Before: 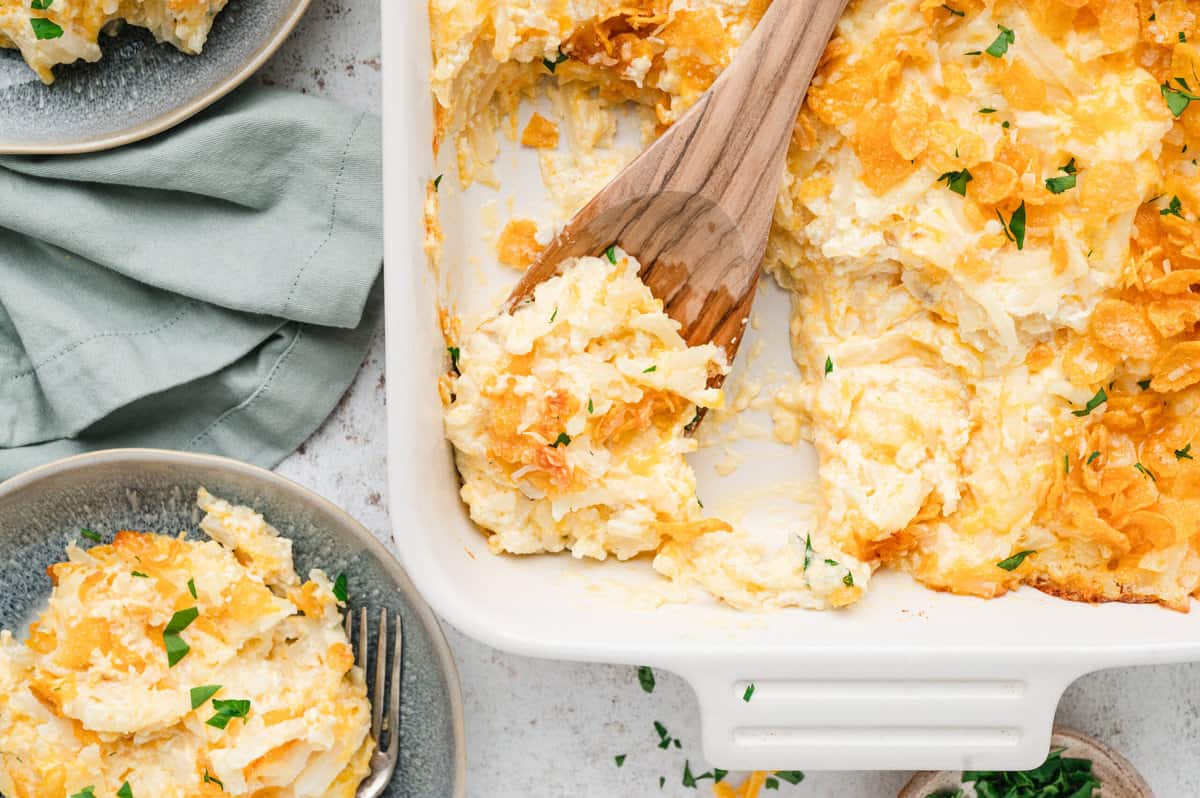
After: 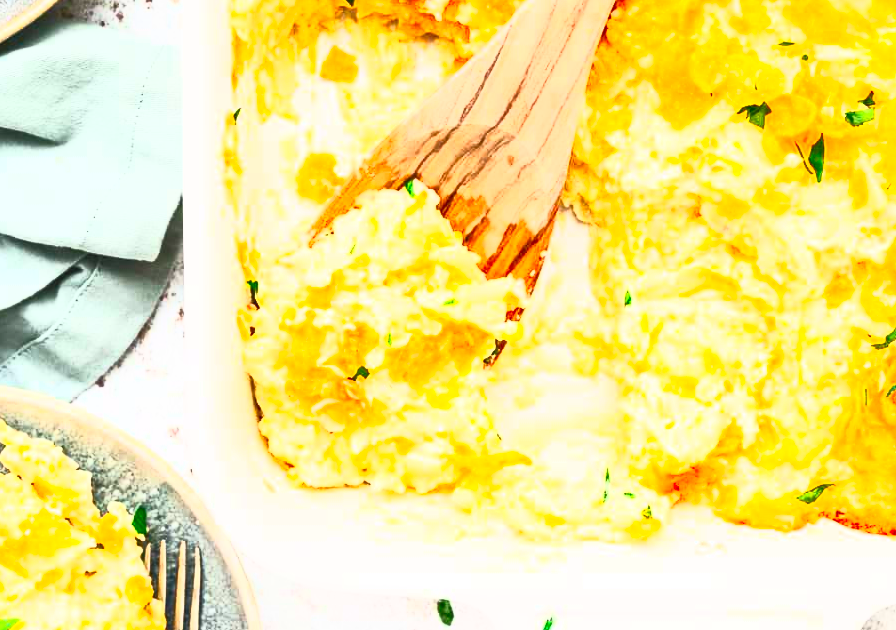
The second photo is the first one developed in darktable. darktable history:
crop: left 16.776%, top 8.513%, right 8.555%, bottom 12.513%
contrast brightness saturation: contrast 0.988, brightness 0.99, saturation 0.985
